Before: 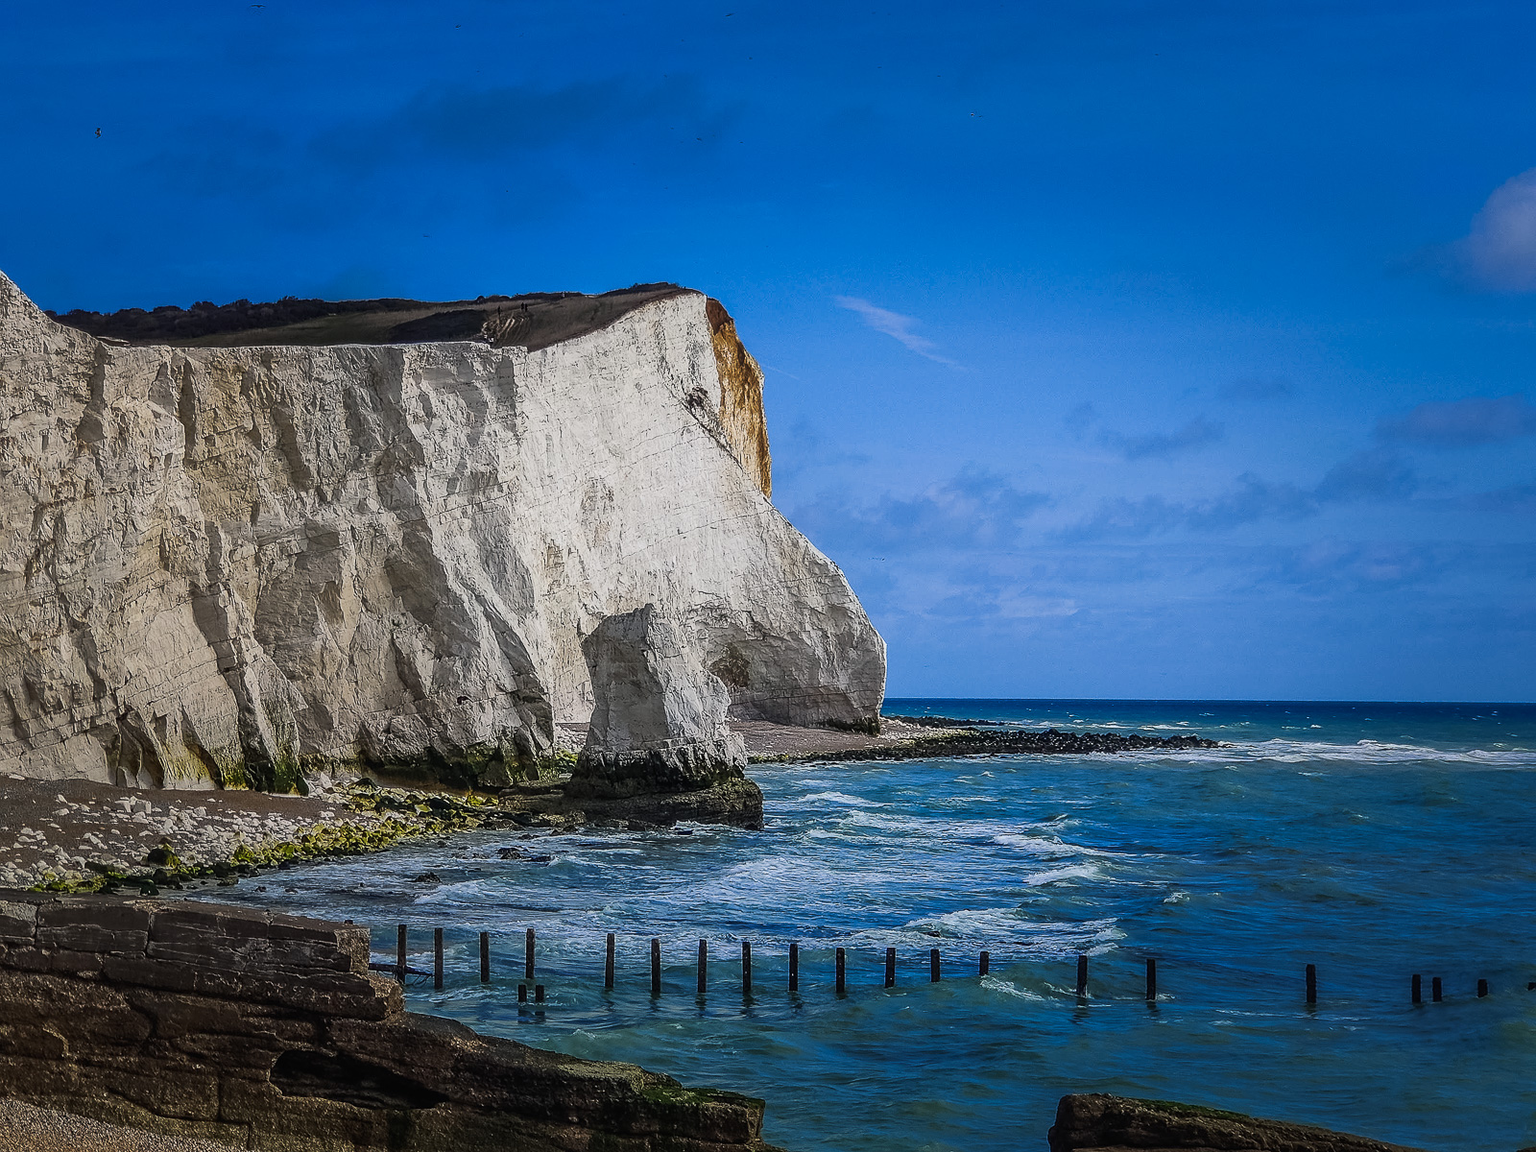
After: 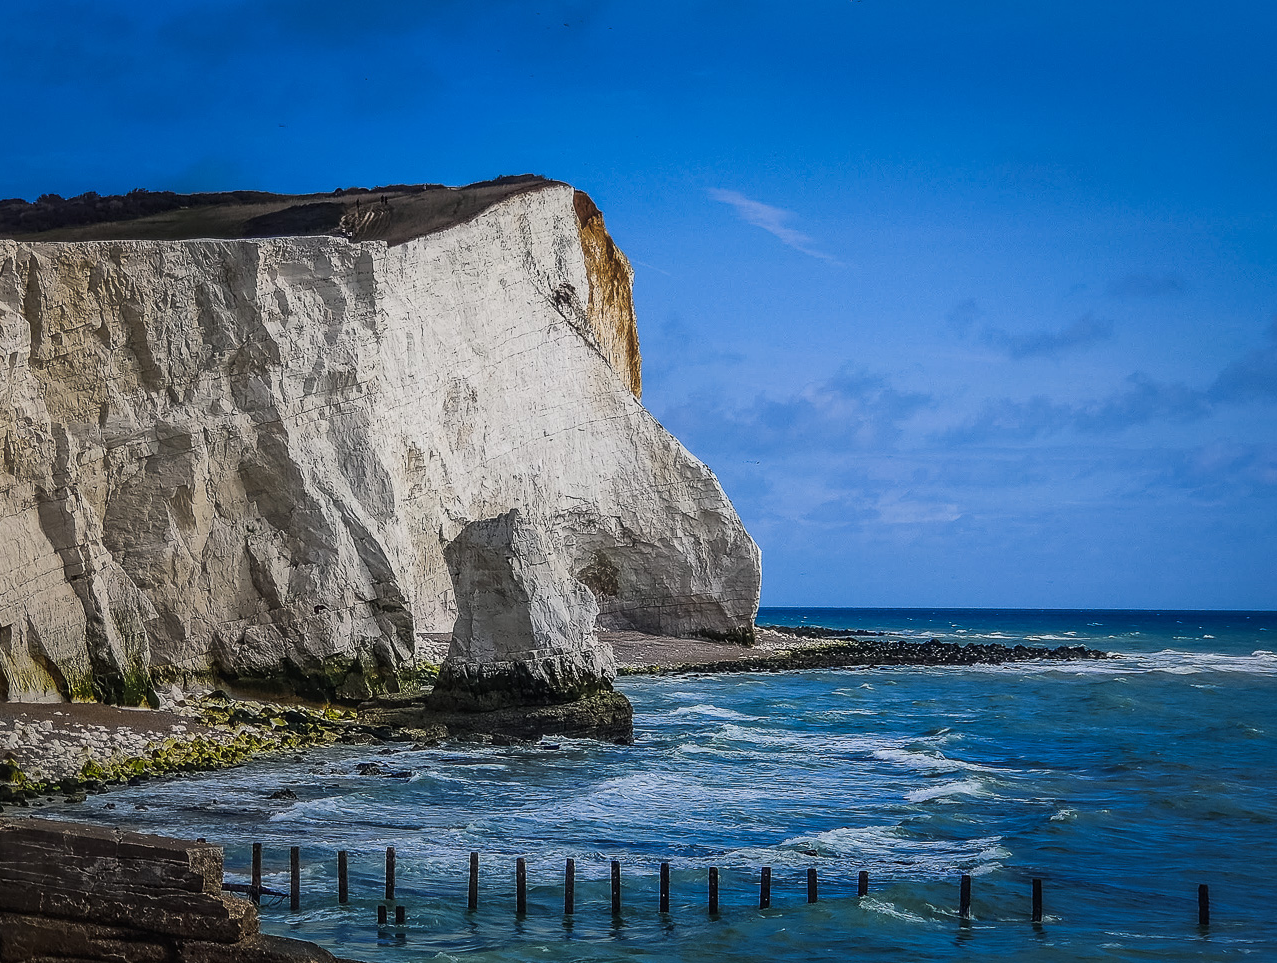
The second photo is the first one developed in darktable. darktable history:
crop and rotate: left 10.165%, top 10.02%, right 10.019%, bottom 9.727%
